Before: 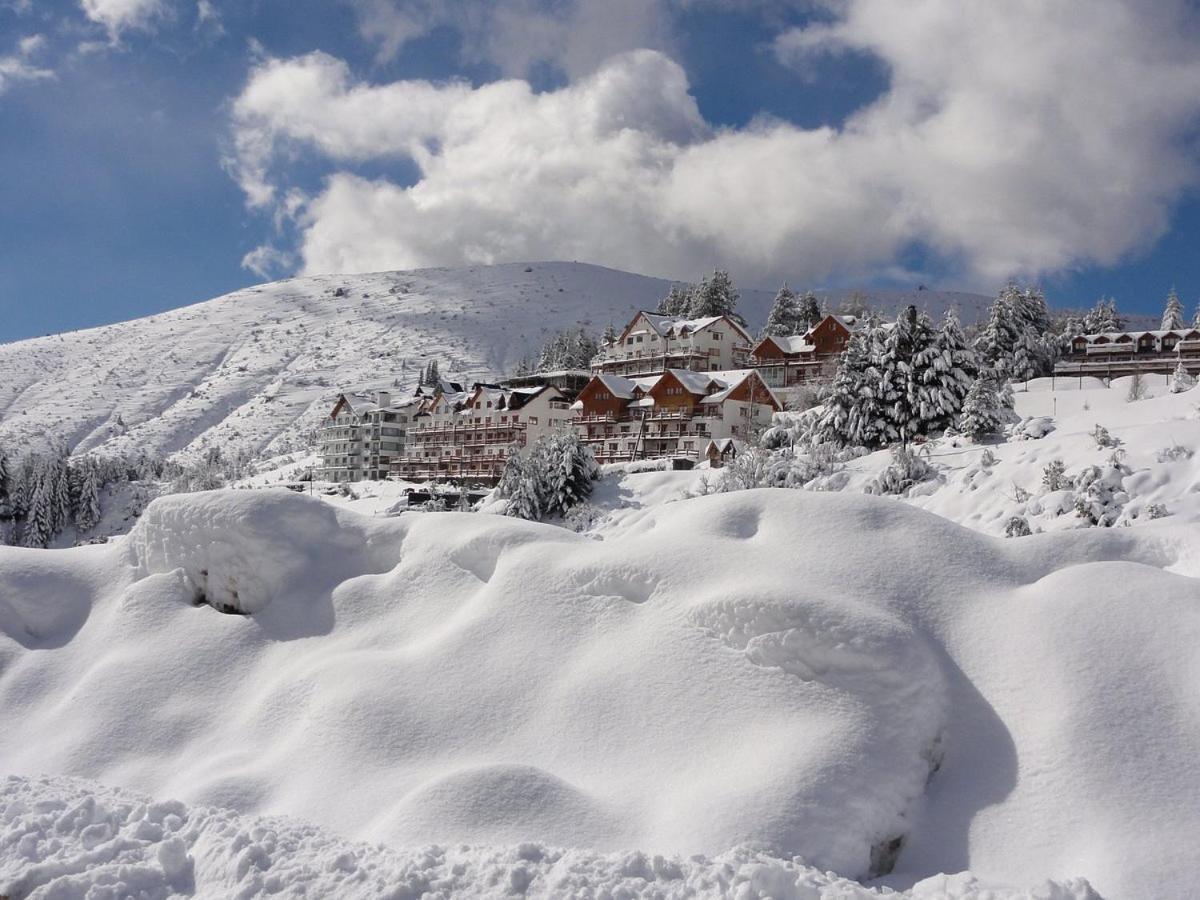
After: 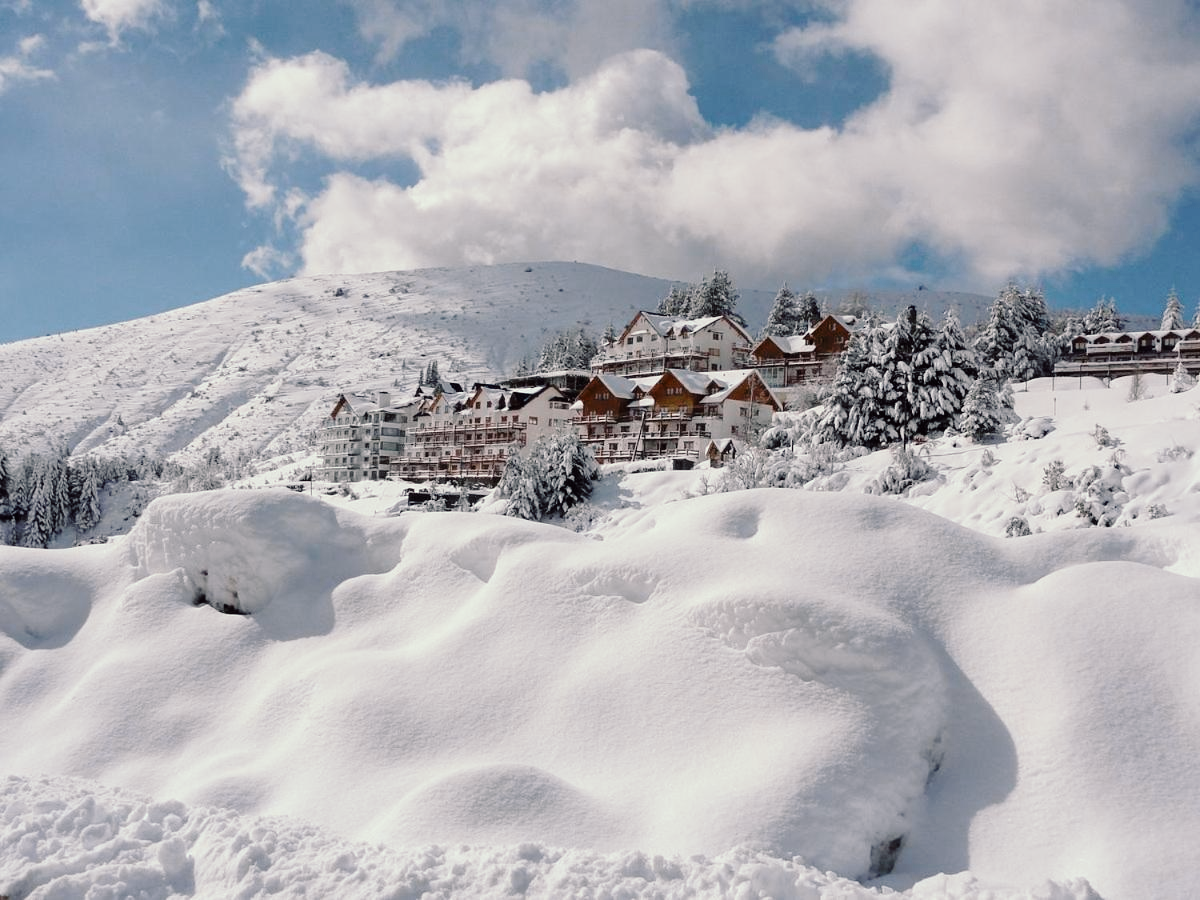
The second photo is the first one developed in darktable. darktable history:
tone curve: curves: ch0 [(0, 0) (0.003, 0.01) (0.011, 0.01) (0.025, 0.011) (0.044, 0.019) (0.069, 0.032) (0.1, 0.054) (0.136, 0.088) (0.177, 0.138) (0.224, 0.214) (0.277, 0.297) (0.335, 0.391) (0.399, 0.469) (0.468, 0.551) (0.543, 0.622) (0.623, 0.699) (0.709, 0.775) (0.801, 0.85) (0.898, 0.929) (1, 1)], preserve colors none
color look up table: target L [96.19, 90.48, 88.52, 86.65, 82.54, 61.56, 62.88, 60.96, 33.69, 32.43, 7.329, 200.57, 83.04, 82.82, 81.17, 67.27, 58.75, 54.28, 53.27, 53.91, 47.21, 43.73, 44.65, 30.14, 30.38, 13.25, 98.99, 79.62, 81.36, 77.61, 80.73, 61.62, 64.12, 77.27, 57.01, 51.5, 58.67, 64.77, 52.31, 50.66, 26.56, 23.54, 30.95, 25.03, 1.613, 88.41, 81.64, 52.46, 44.88], target a [-12.88, -21.8, -17.9, -28.77, -13.06, -49.97, -16.88, -34.07, -24.82, -9.791, -10.46, 0, 5.639, 4.694, 6.562, 40.66, 20.53, 52.25, 69.24, 57.7, 32.14, 31.24, 66.8, 5.356, 41.28, 19.67, -11.02, 25.49, 25.52, -1.438, 18.94, 13.12, 61.15, 36.52, 55.97, 73.02, -0.527, 10.18, 20.83, 37.05, 31.56, 14.15, 17.35, 7.39, 10.73, -23.44, -9.46, -20.39, -26.59], target b [25.48, 40.92, 12.45, 21.54, 2.961, 32.36, 36.59, 8.212, 15.96, 26.13, 6.647, 0, 60.26, 77.79, 8.626, 34.21, 30.77, 55.48, 39.1, 15.42, 45.22, 16.43, 48.11, 2.079, 33.41, 21.94, 9.138, -0.628, -12.41, -22.31, -17.74, -0.854, -19.33, -24.54, -9.964, 9.491, -44.28, -48.21, -28.57, -49.58, -18.76, -16.07, -64.9, -37.35, -18.58, -7.428, -8.753, -28.39, -7.389], num patches 49
